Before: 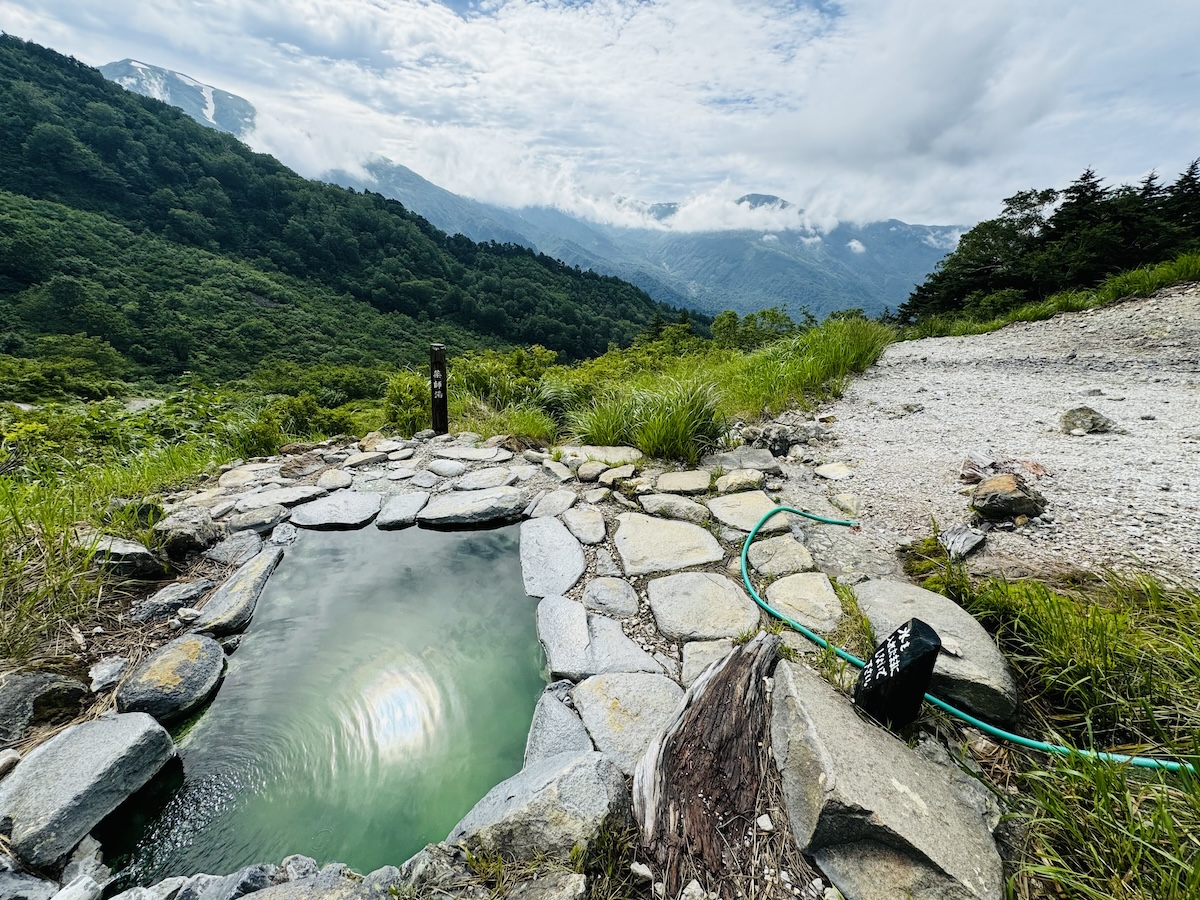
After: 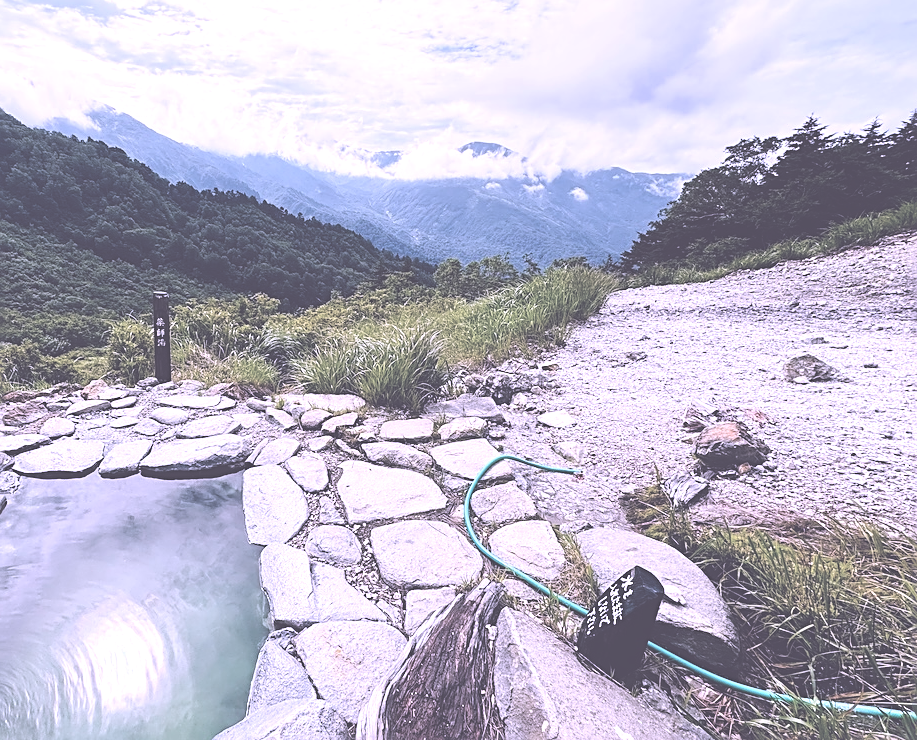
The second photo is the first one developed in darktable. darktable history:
sharpen: on, module defaults
contrast brightness saturation: contrast 0.1, saturation -0.3
crop: left 23.095%, top 5.827%, bottom 11.854%
white balance: emerald 1
tone equalizer: on, module defaults
exposure: black level correction -0.071, exposure 0.5 EV, compensate highlight preservation false
color correction: highlights a* 15.03, highlights b* -25.07
